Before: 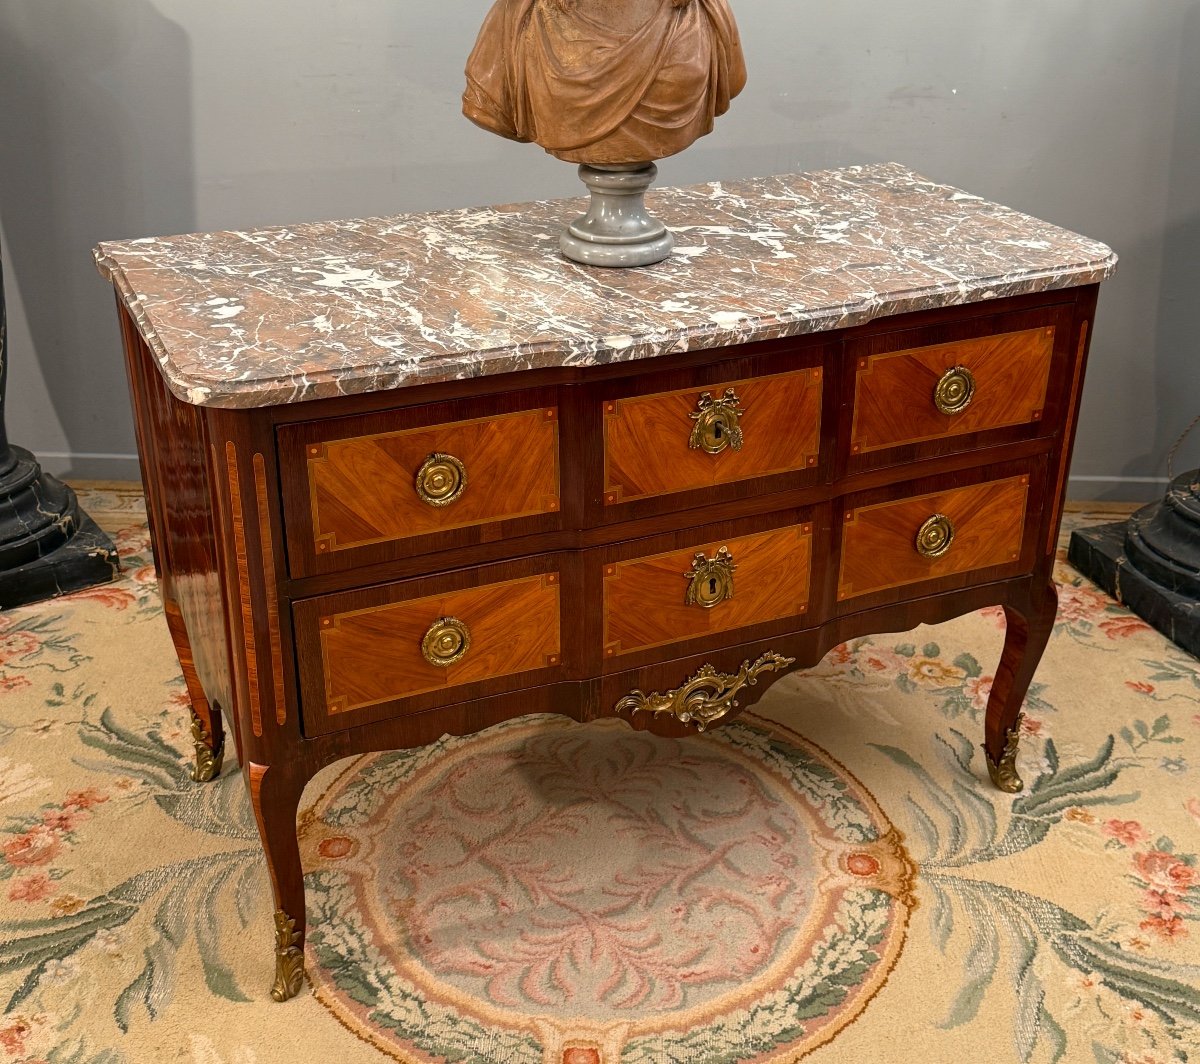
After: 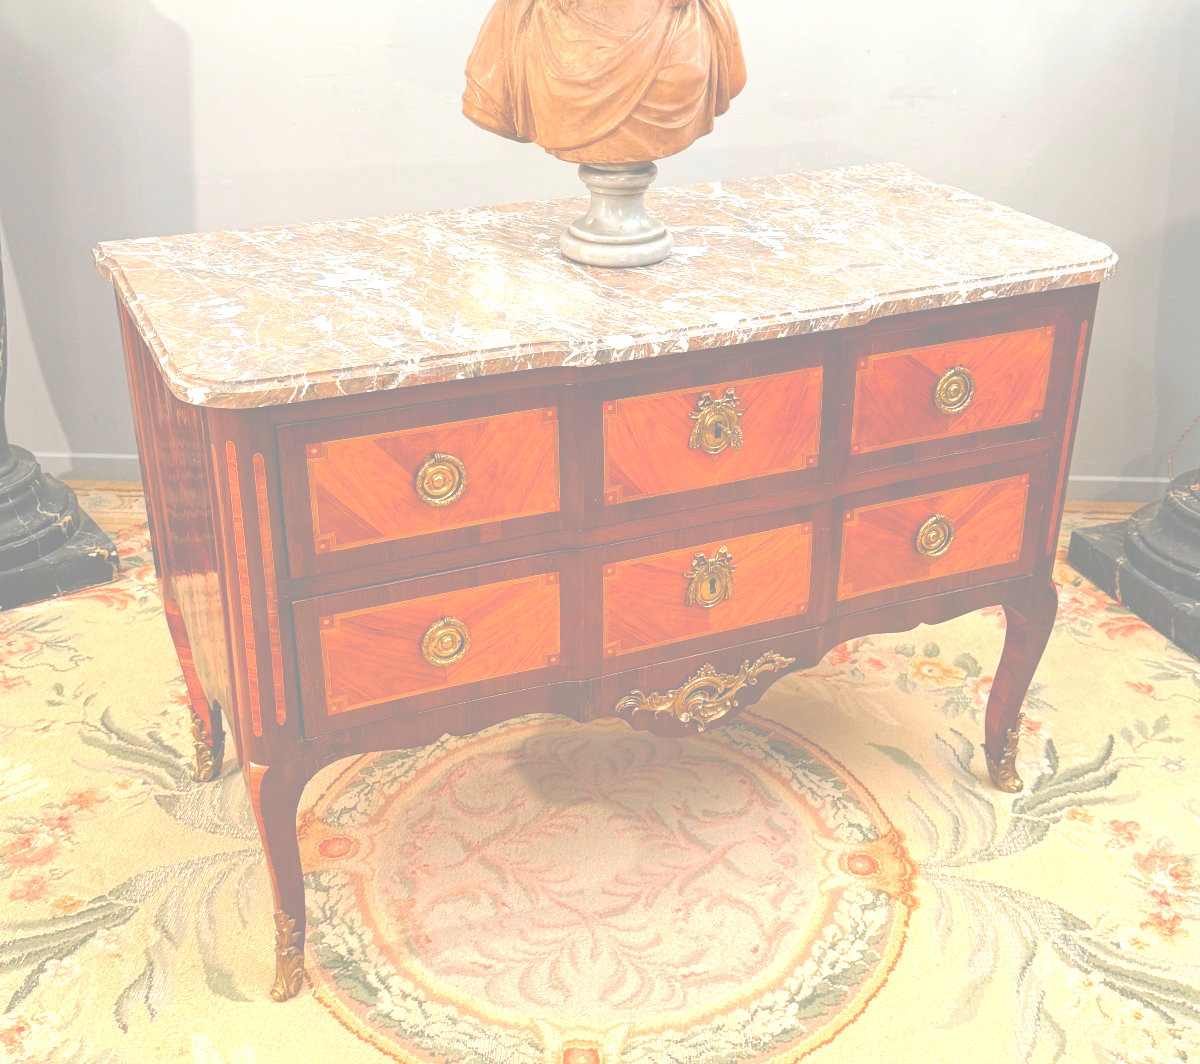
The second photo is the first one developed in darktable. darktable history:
levels: levels [0.072, 0.414, 0.976]
exposure: black level correction -0.087, compensate highlight preservation false
tone curve: curves: ch0 [(0, 0) (0.003, 0.032) (0.011, 0.036) (0.025, 0.049) (0.044, 0.075) (0.069, 0.112) (0.1, 0.151) (0.136, 0.197) (0.177, 0.241) (0.224, 0.295) (0.277, 0.355) (0.335, 0.429) (0.399, 0.512) (0.468, 0.607) (0.543, 0.702) (0.623, 0.796) (0.709, 0.903) (0.801, 0.987) (0.898, 0.997) (1, 1)], preserve colors none
